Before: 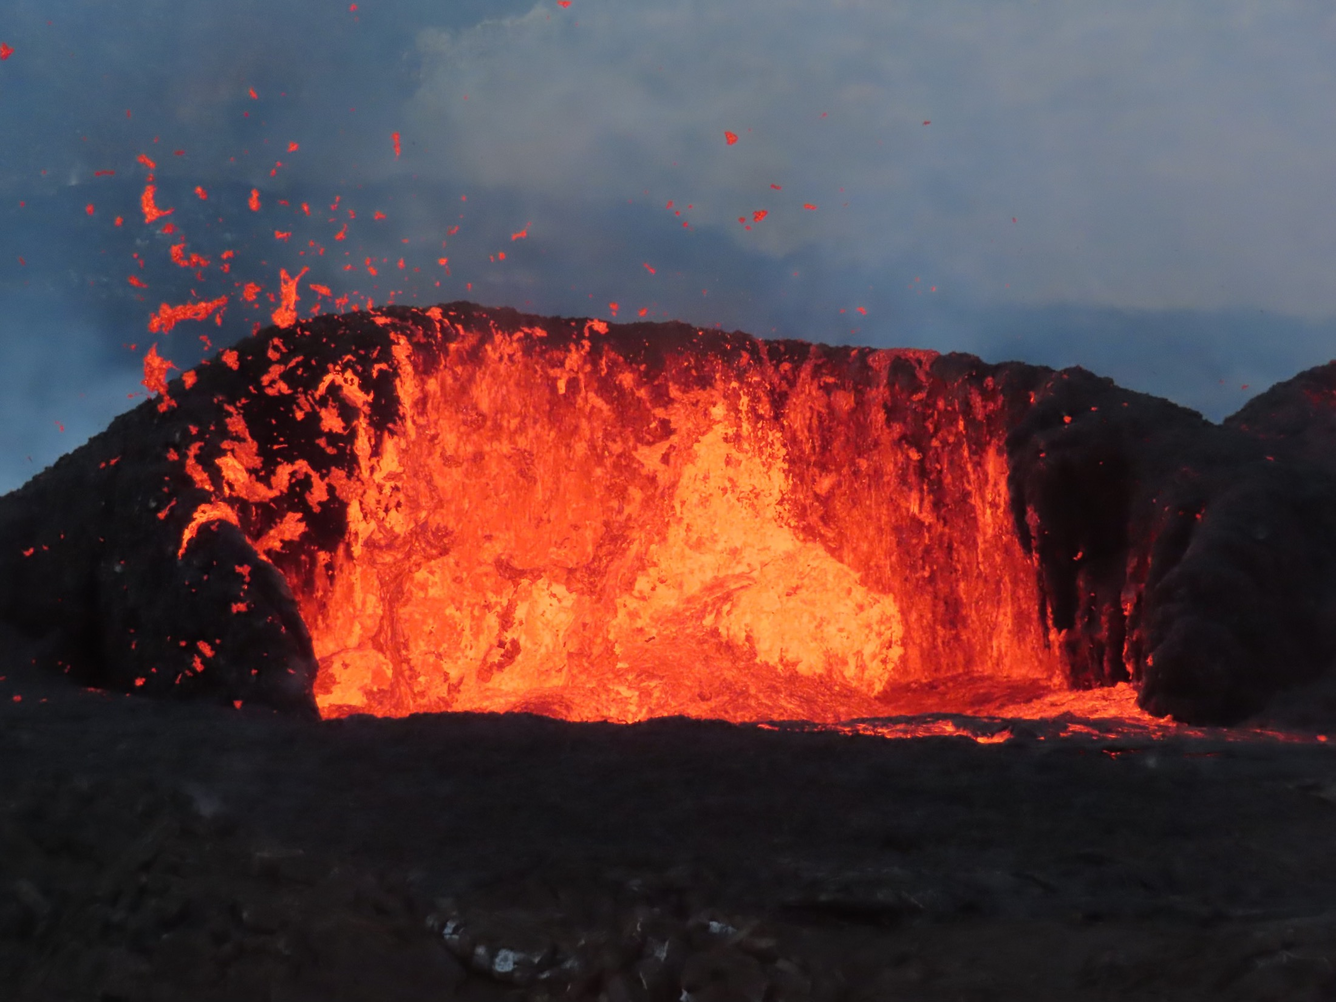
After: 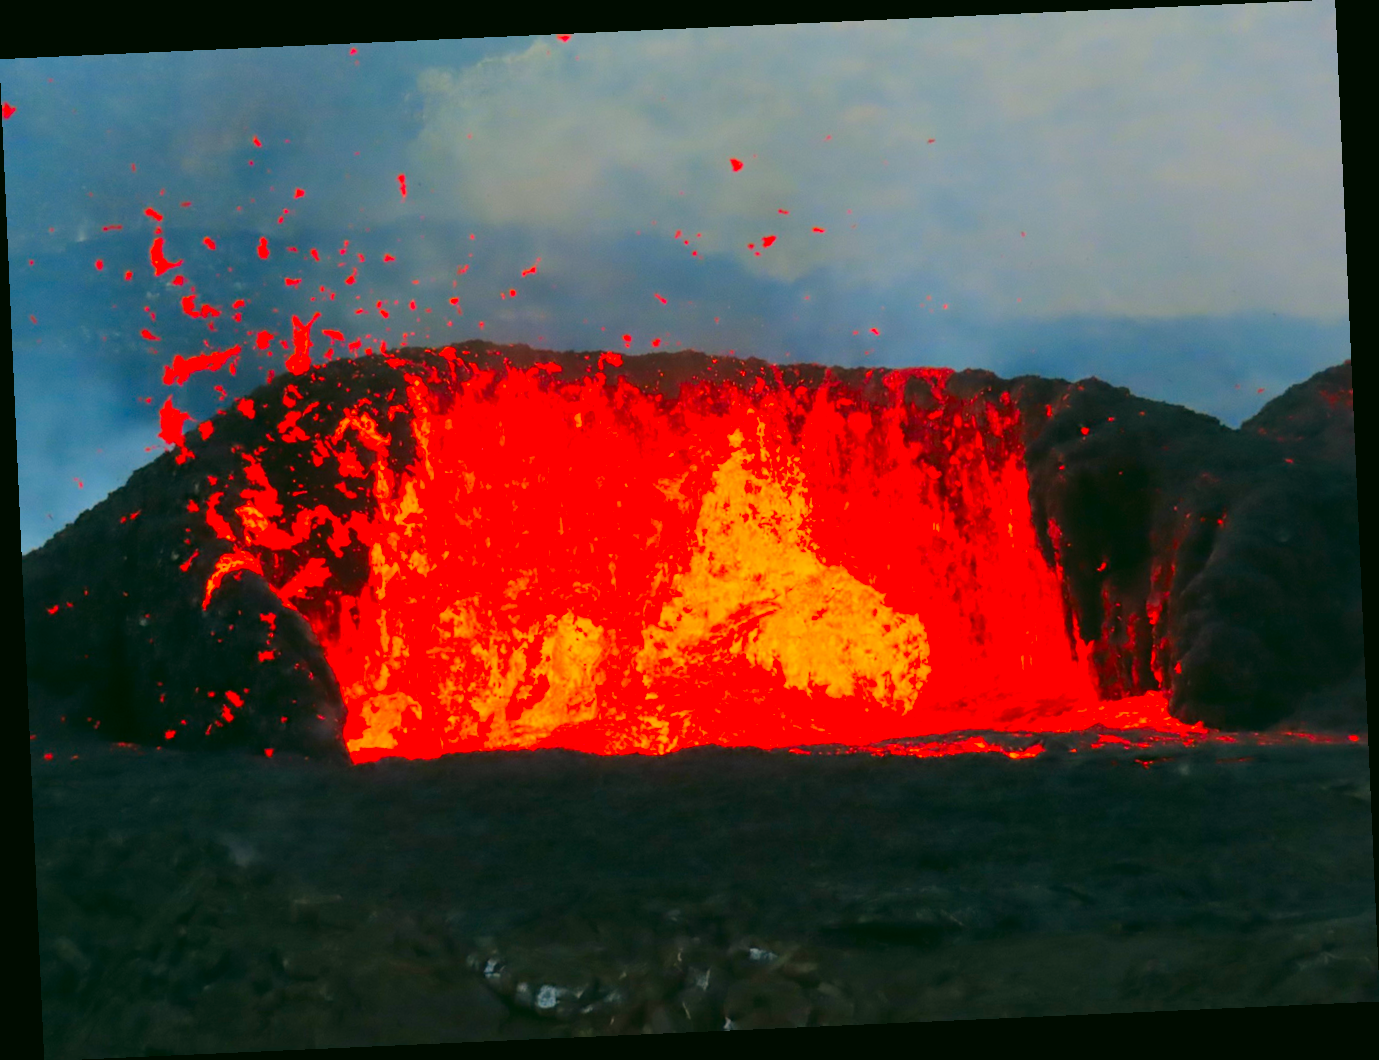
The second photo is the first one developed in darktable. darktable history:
white balance: red 0.988, blue 1.017
rotate and perspective: rotation -2.56°, automatic cropping off
contrast brightness saturation: contrast 0.2, brightness 0.2, saturation 0.8
color correction: highlights a* 5.3, highlights b* 24.26, shadows a* -15.58, shadows b* 4.02
